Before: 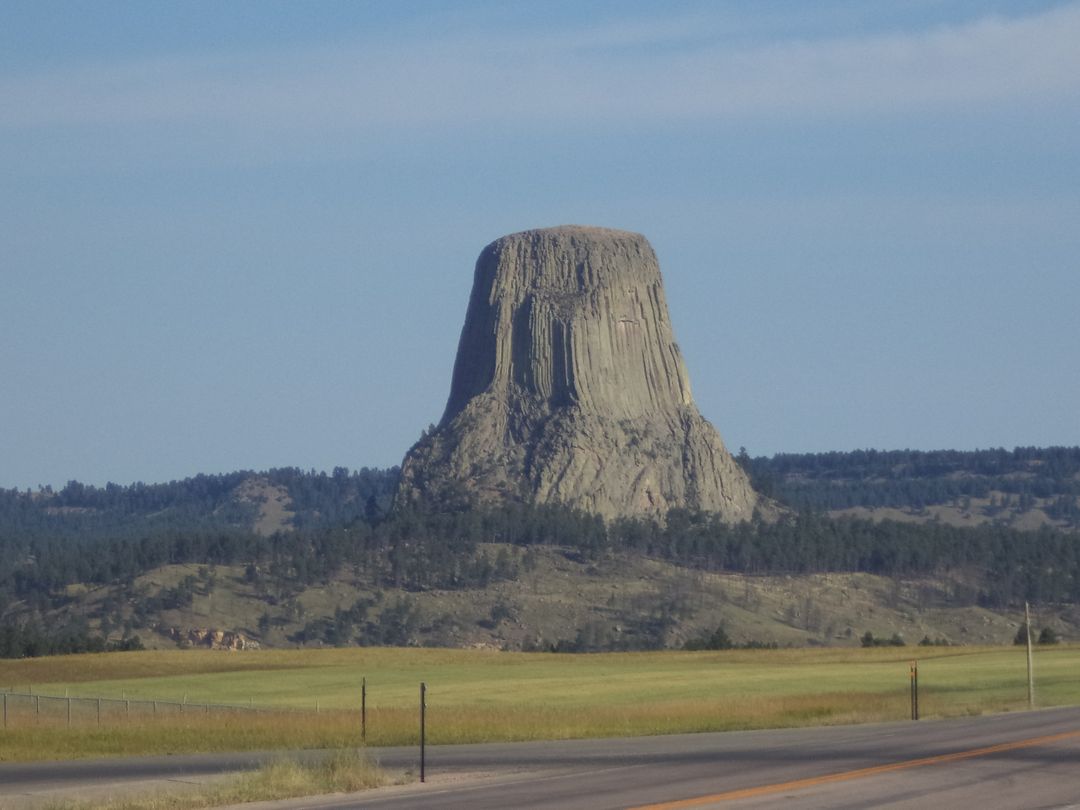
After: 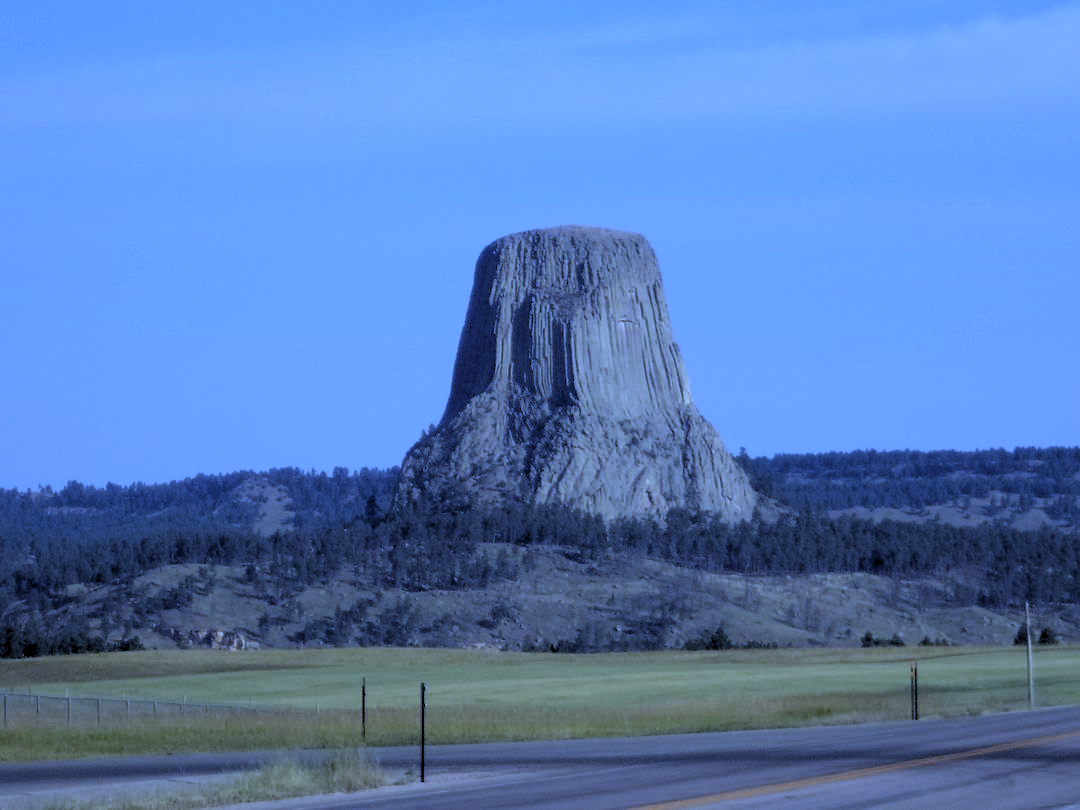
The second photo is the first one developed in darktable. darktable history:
rgb levels: levels [[0.034, 0.472, 0.904], [0, 0.5, 1], [0, 0.5, 1]]
white balance: red 0.766, blue 1.537
